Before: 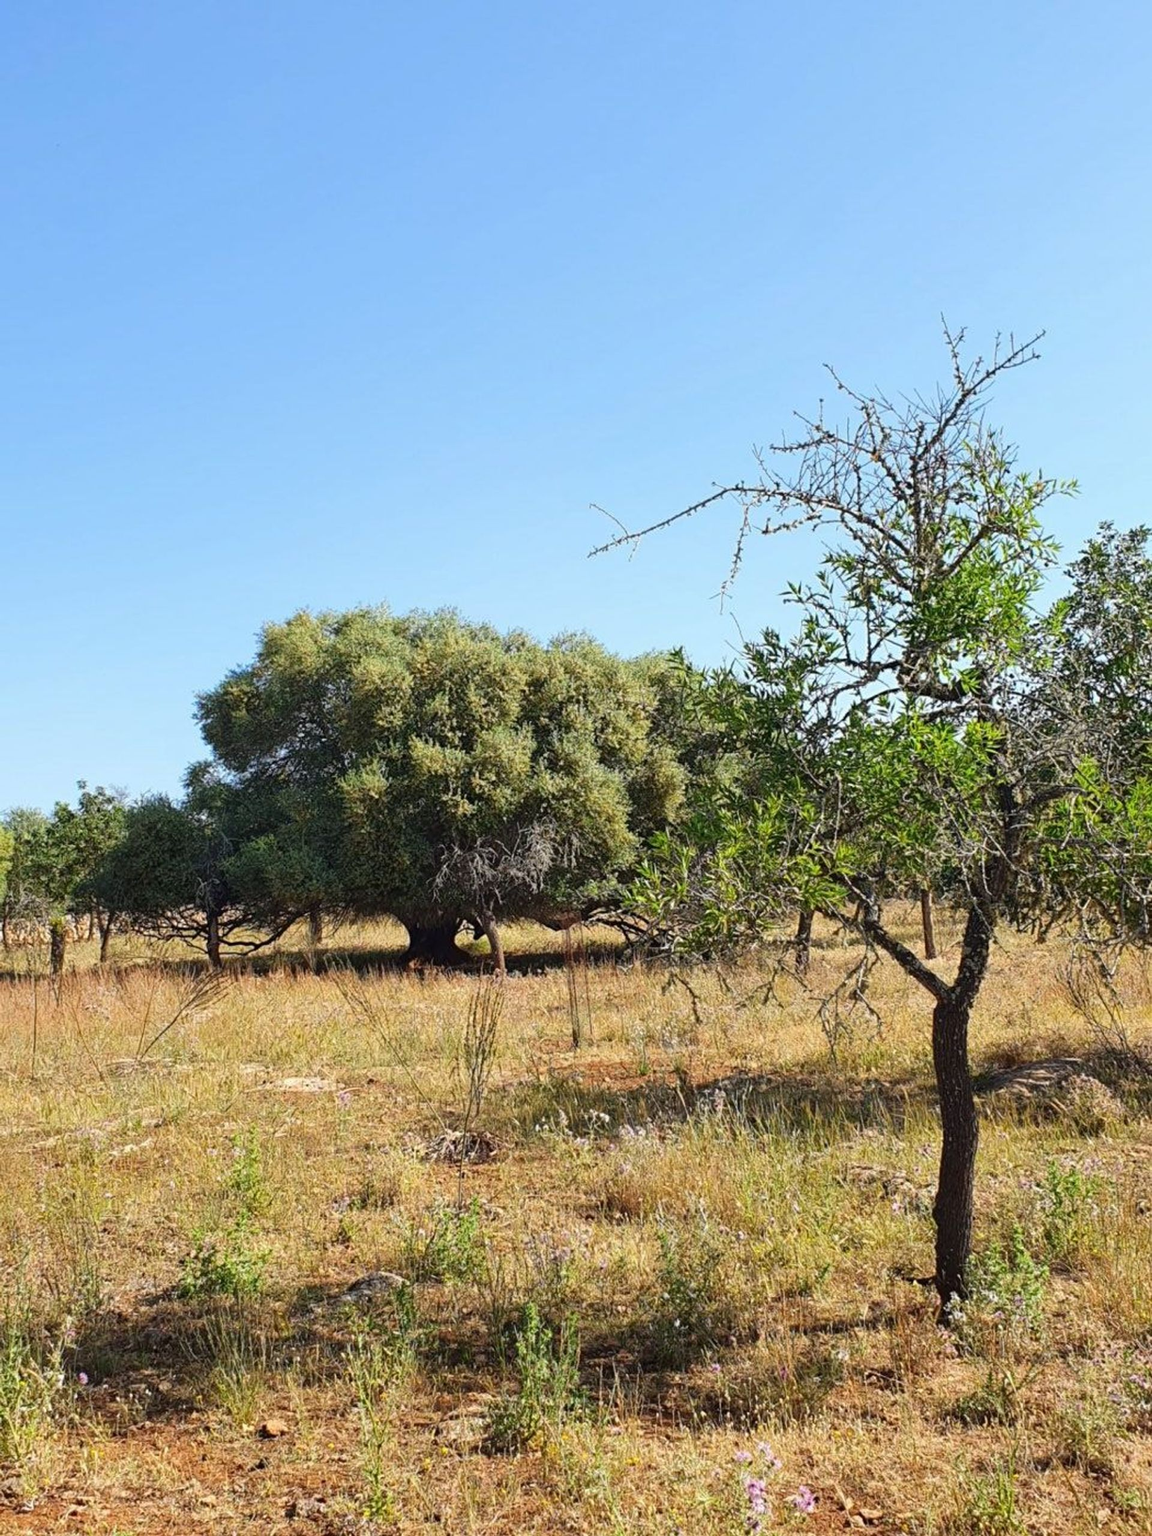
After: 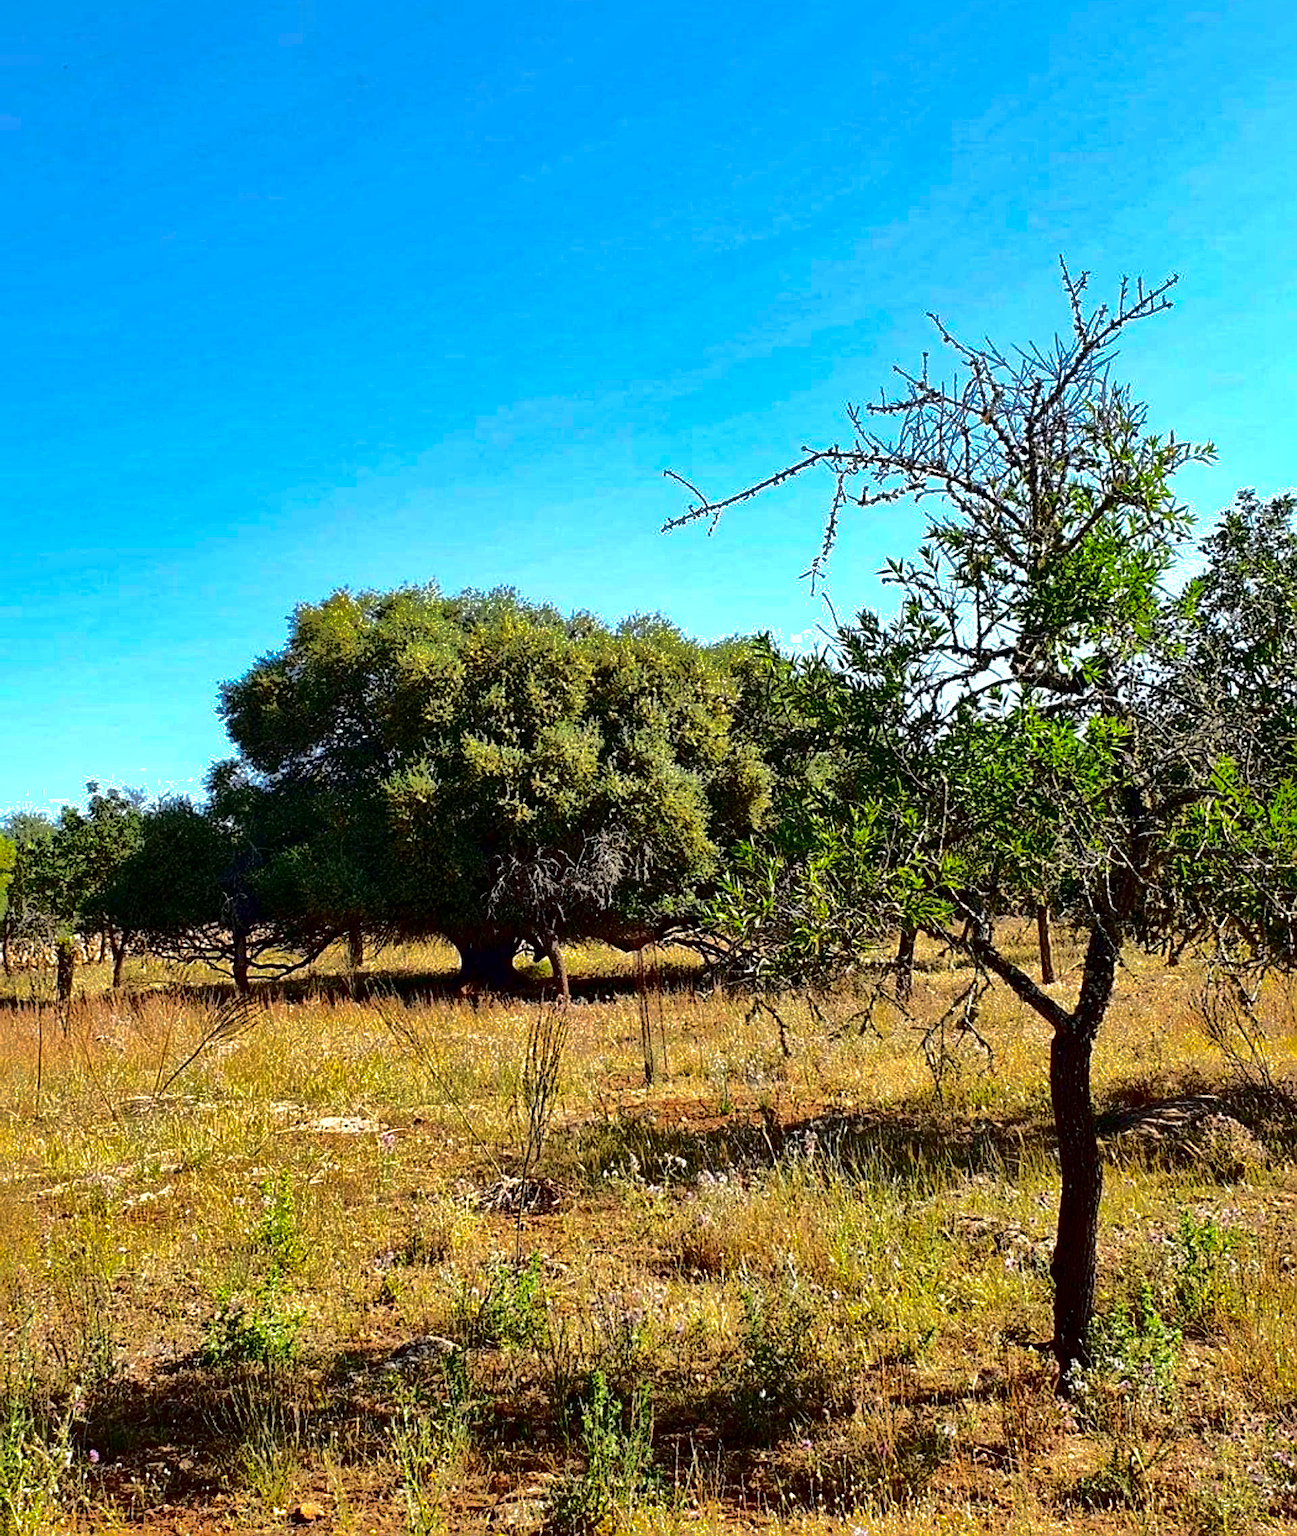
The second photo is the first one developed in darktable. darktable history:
contrast brightness saturation: contrast 0.244, brightness -0.241, saturation 0.149
exposure: black level correction 0.004, exposure 0.383 EV, compensate highlight preservation false
sharpen: on, module defaults
crop and rotate: top 5.613%, bottom 5.581%
shadows and highlights: shadows -18.87, highlights -73.65
